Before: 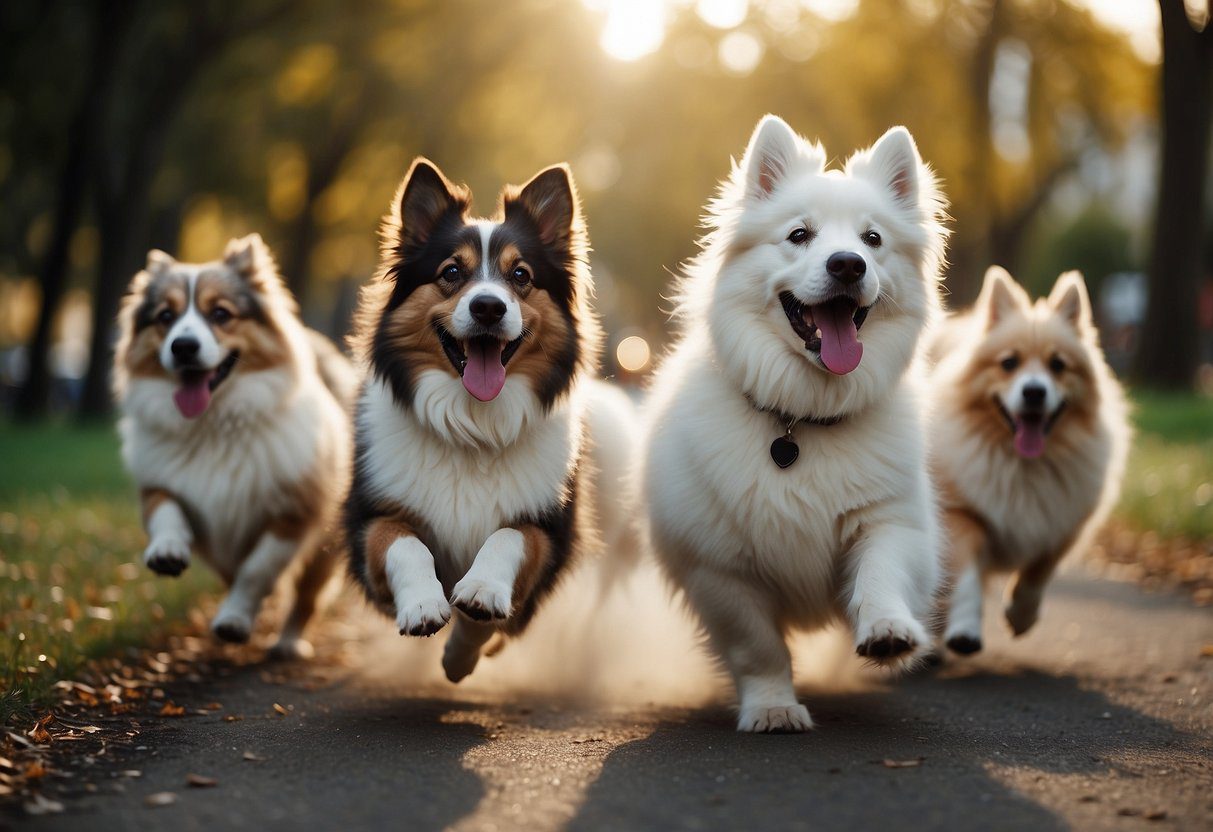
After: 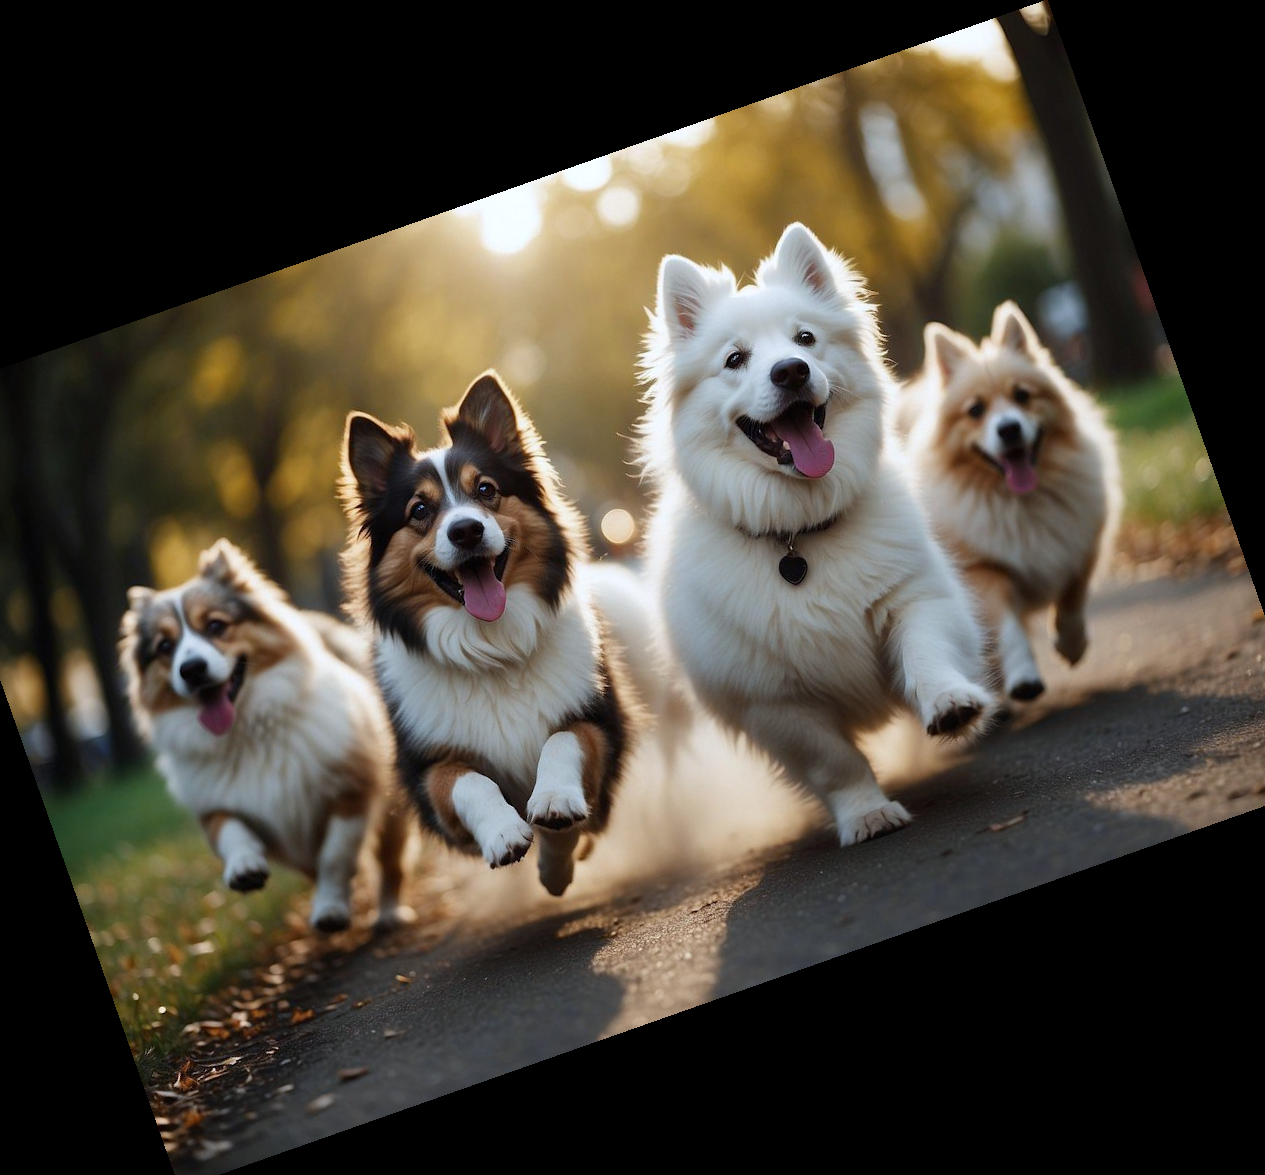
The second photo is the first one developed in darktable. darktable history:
crop and rotate: angle 19.43°, left 6.812%, right 4.125%, bottom 1.087%
white balance: red 0.967, blue 1.049
